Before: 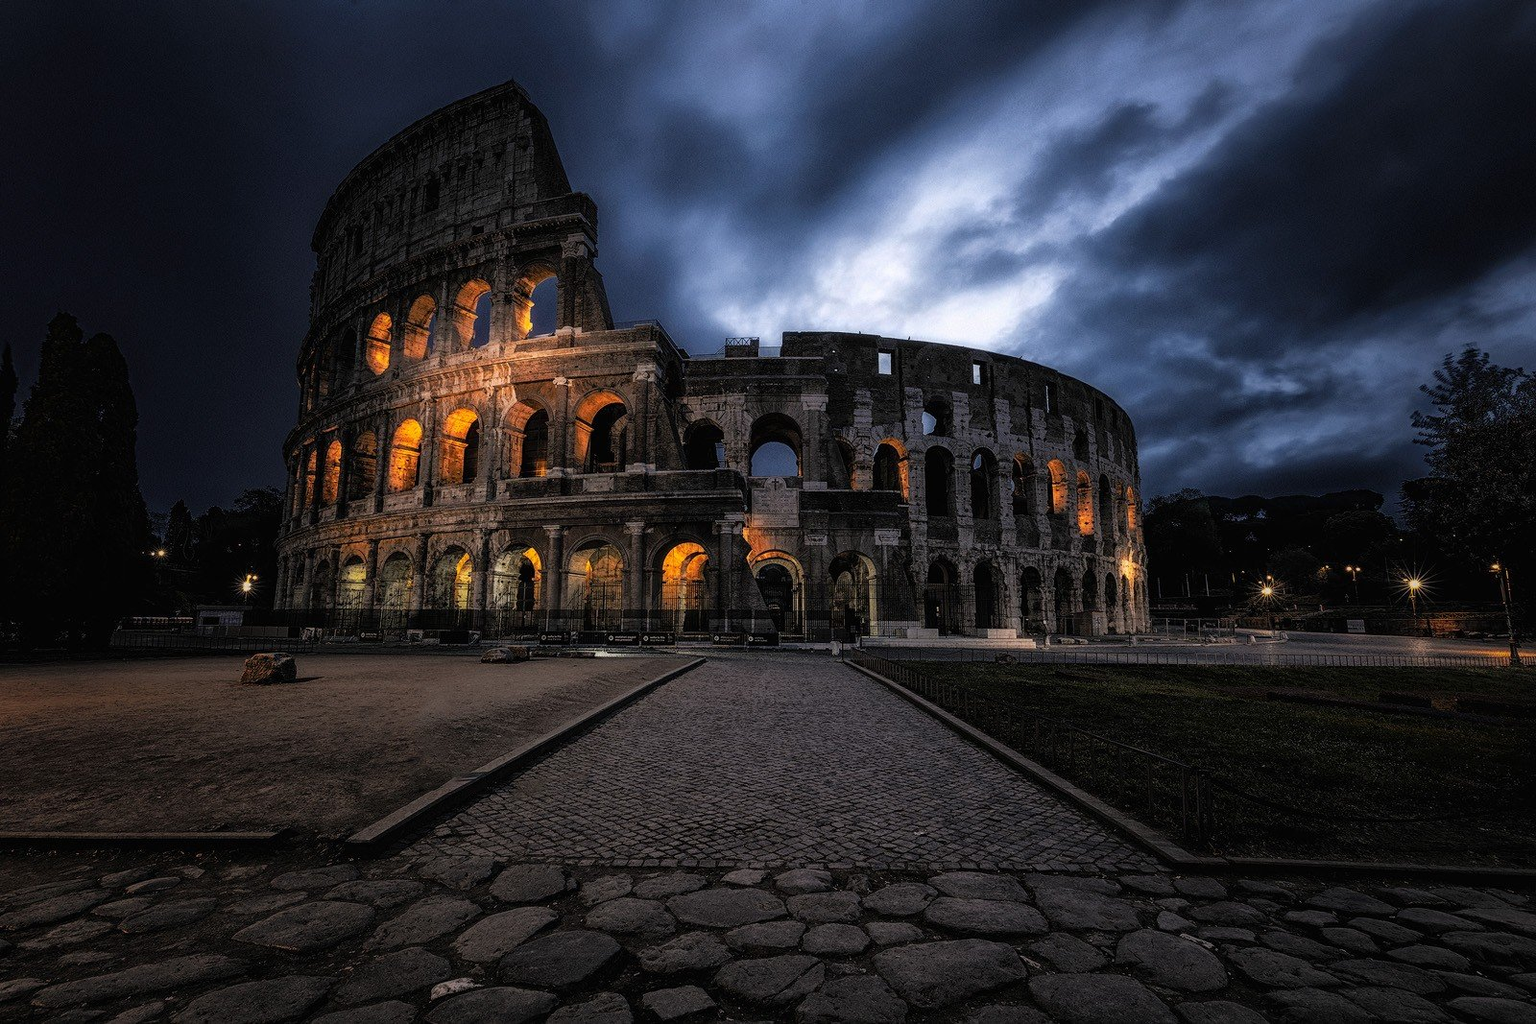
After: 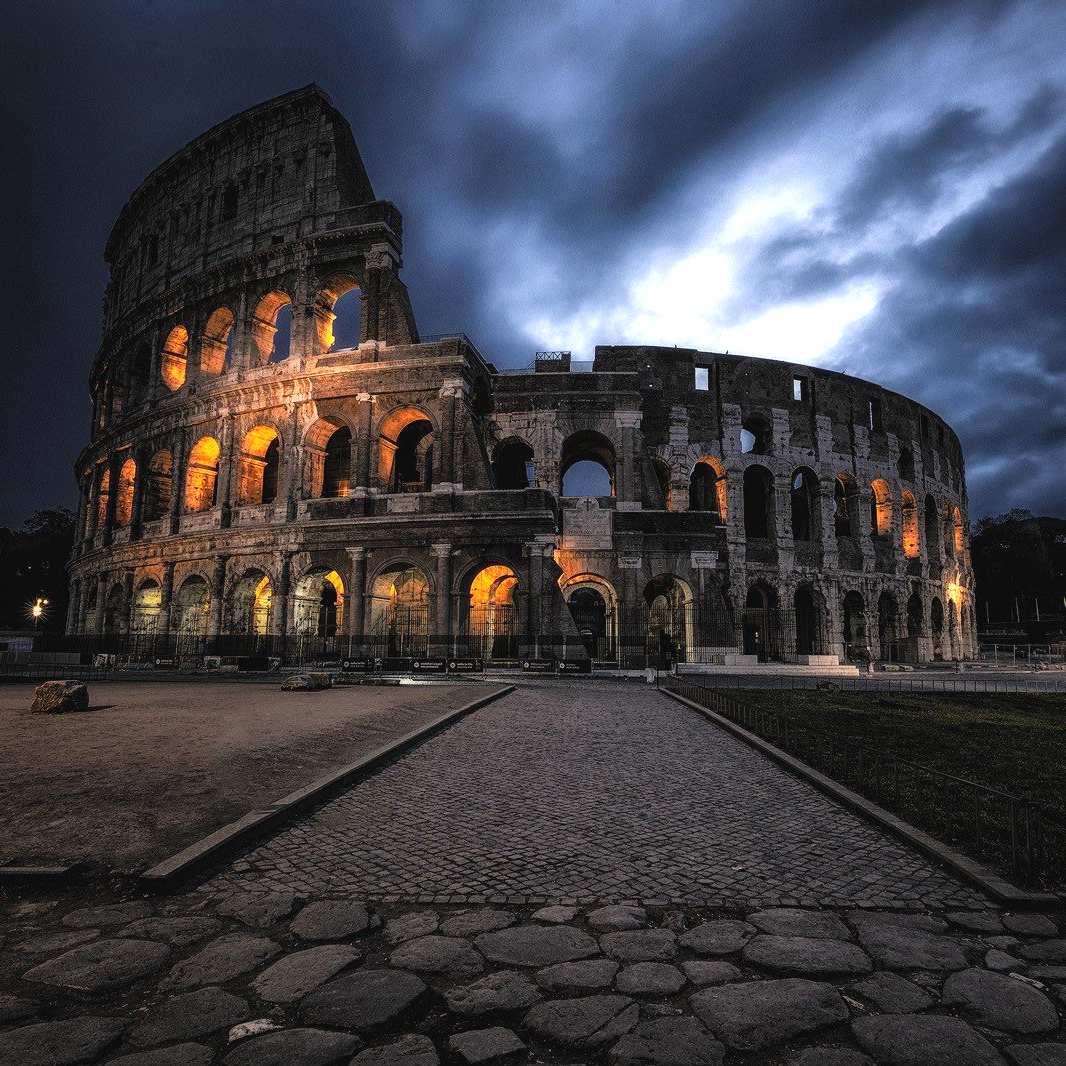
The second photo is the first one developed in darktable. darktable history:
exposure: black level correction -0.002, exposure 0.536 EV, compensate exposure bias true, compensate highlight preservation false
crop and rotate: left 13.773%, right 19.545%
